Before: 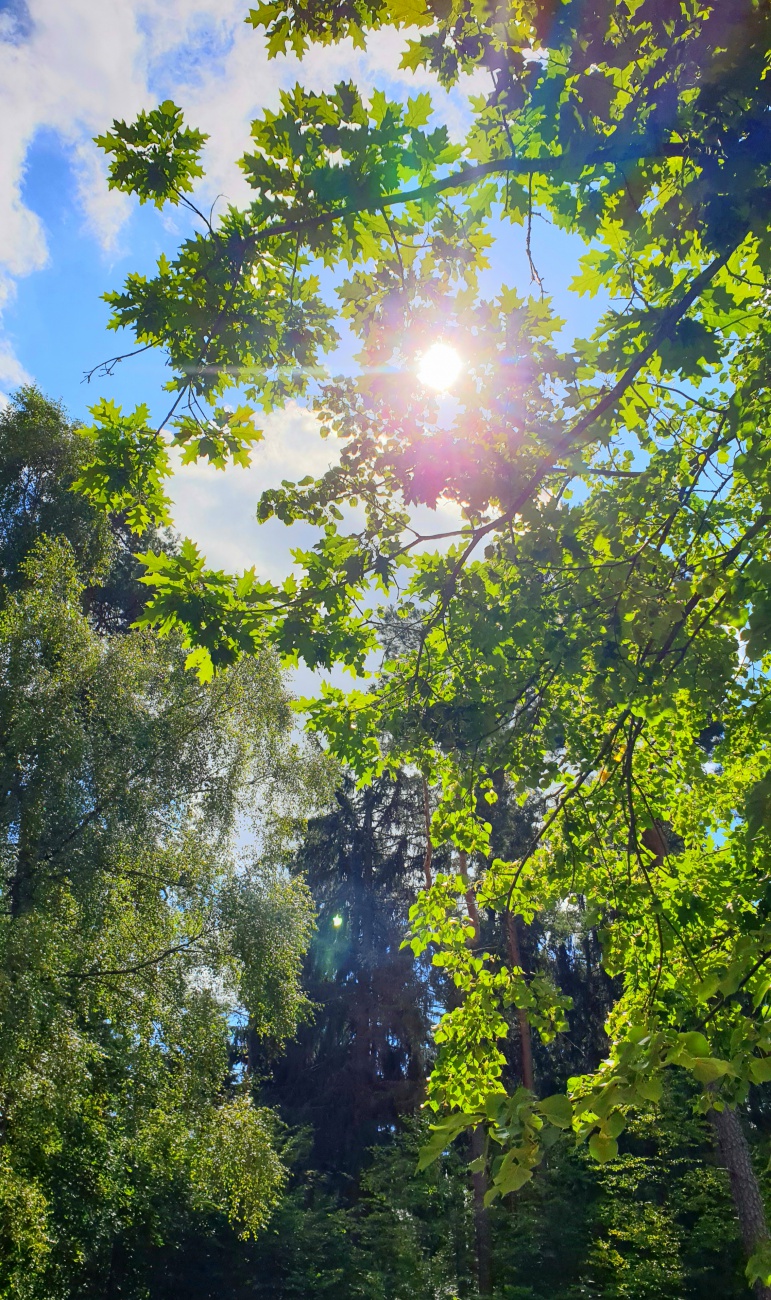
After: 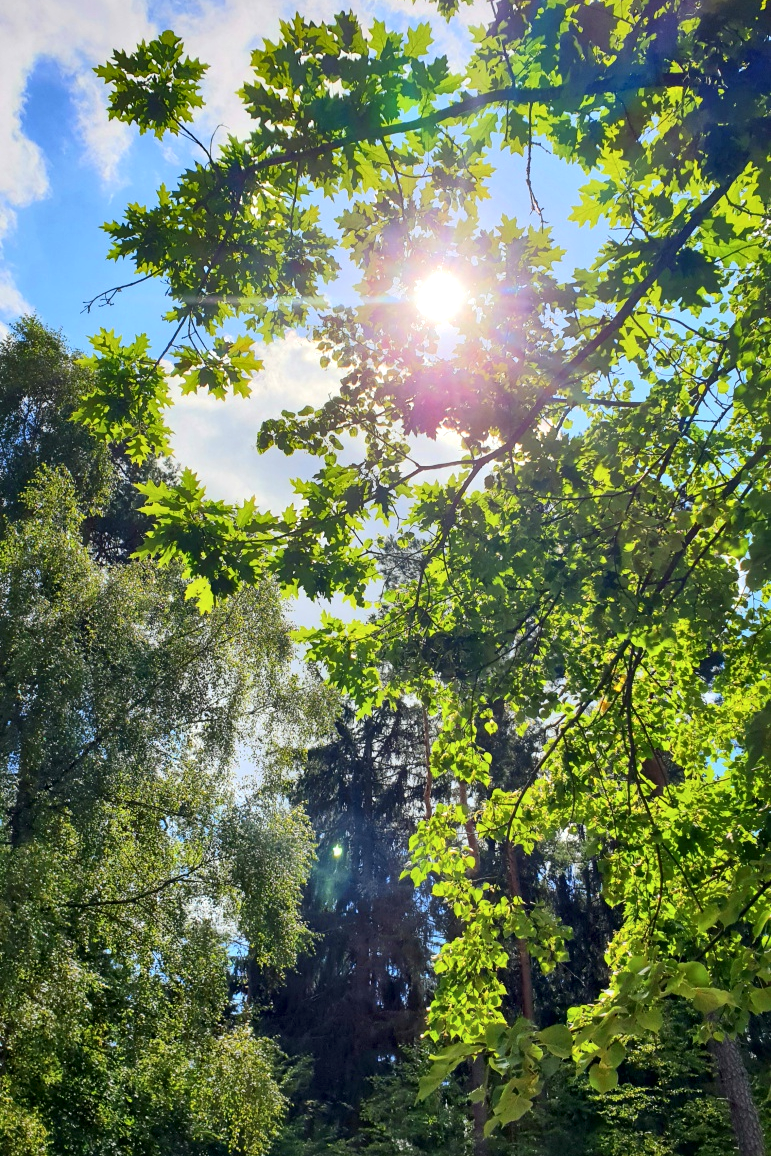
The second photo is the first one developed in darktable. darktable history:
levels: mode automatic
crop and rotate: top 5.447%, bottom 5.603%
local contrast: mode bilateral grid, contrast 49, coarseness 50, detail 150%, midtone range 0.2
